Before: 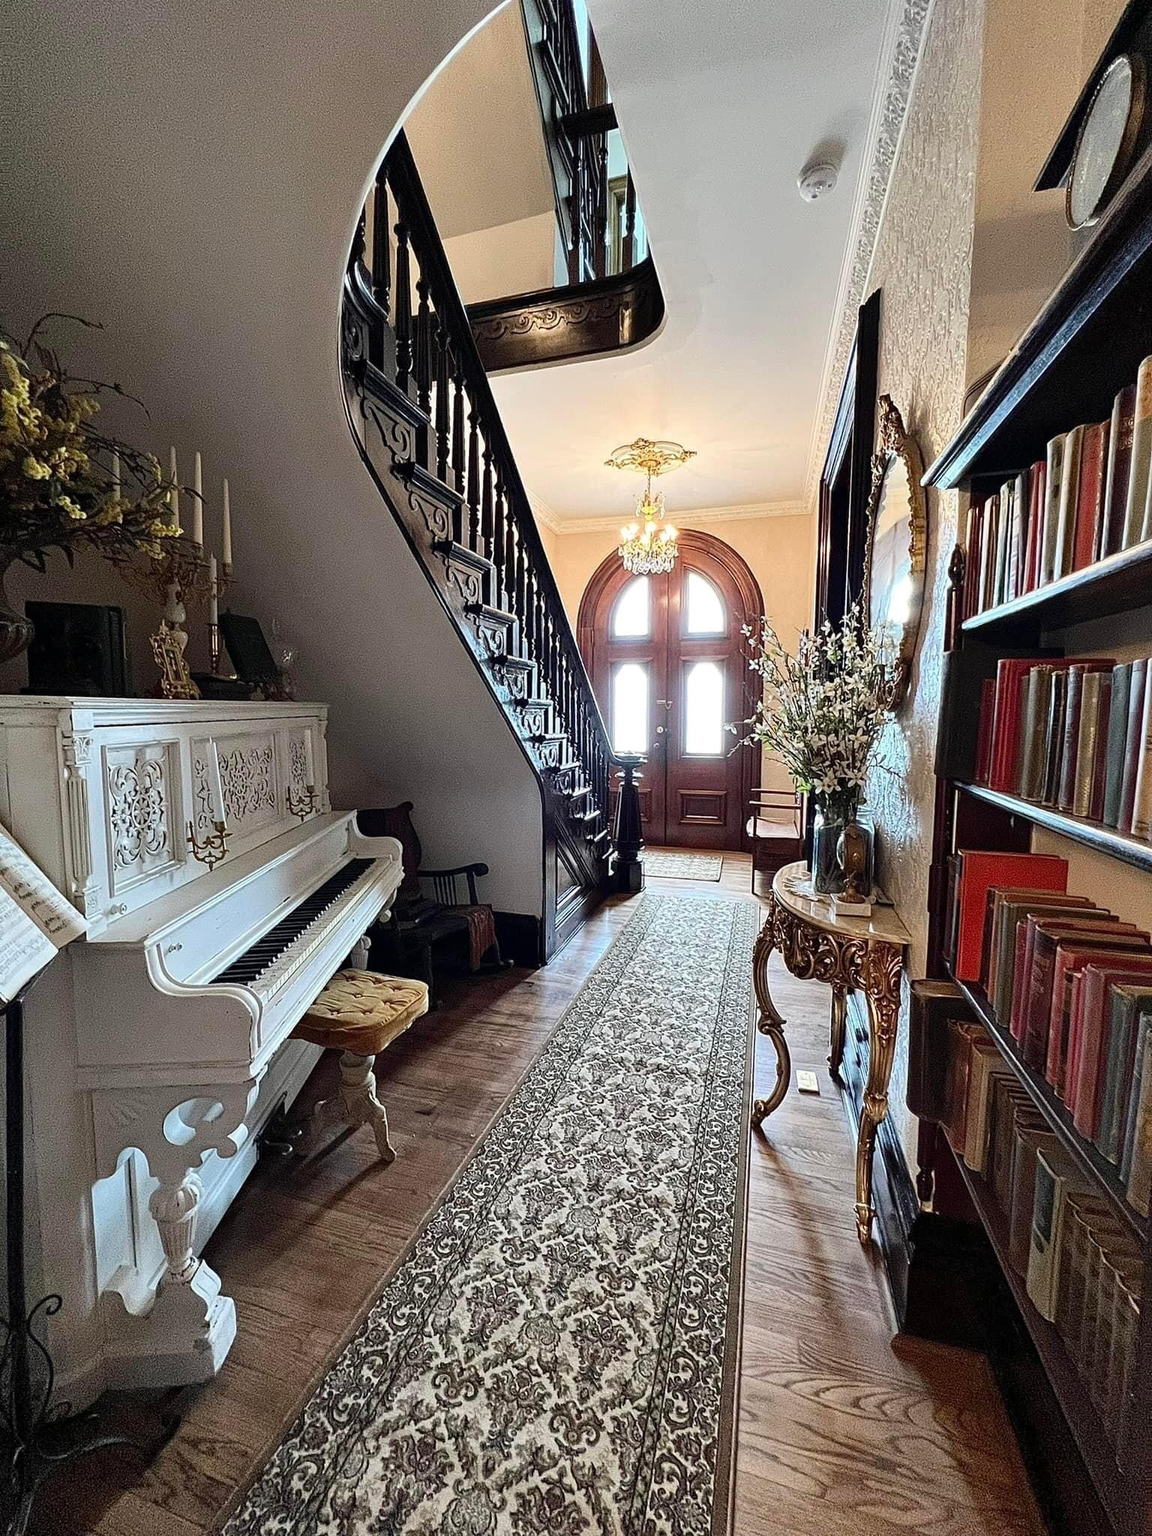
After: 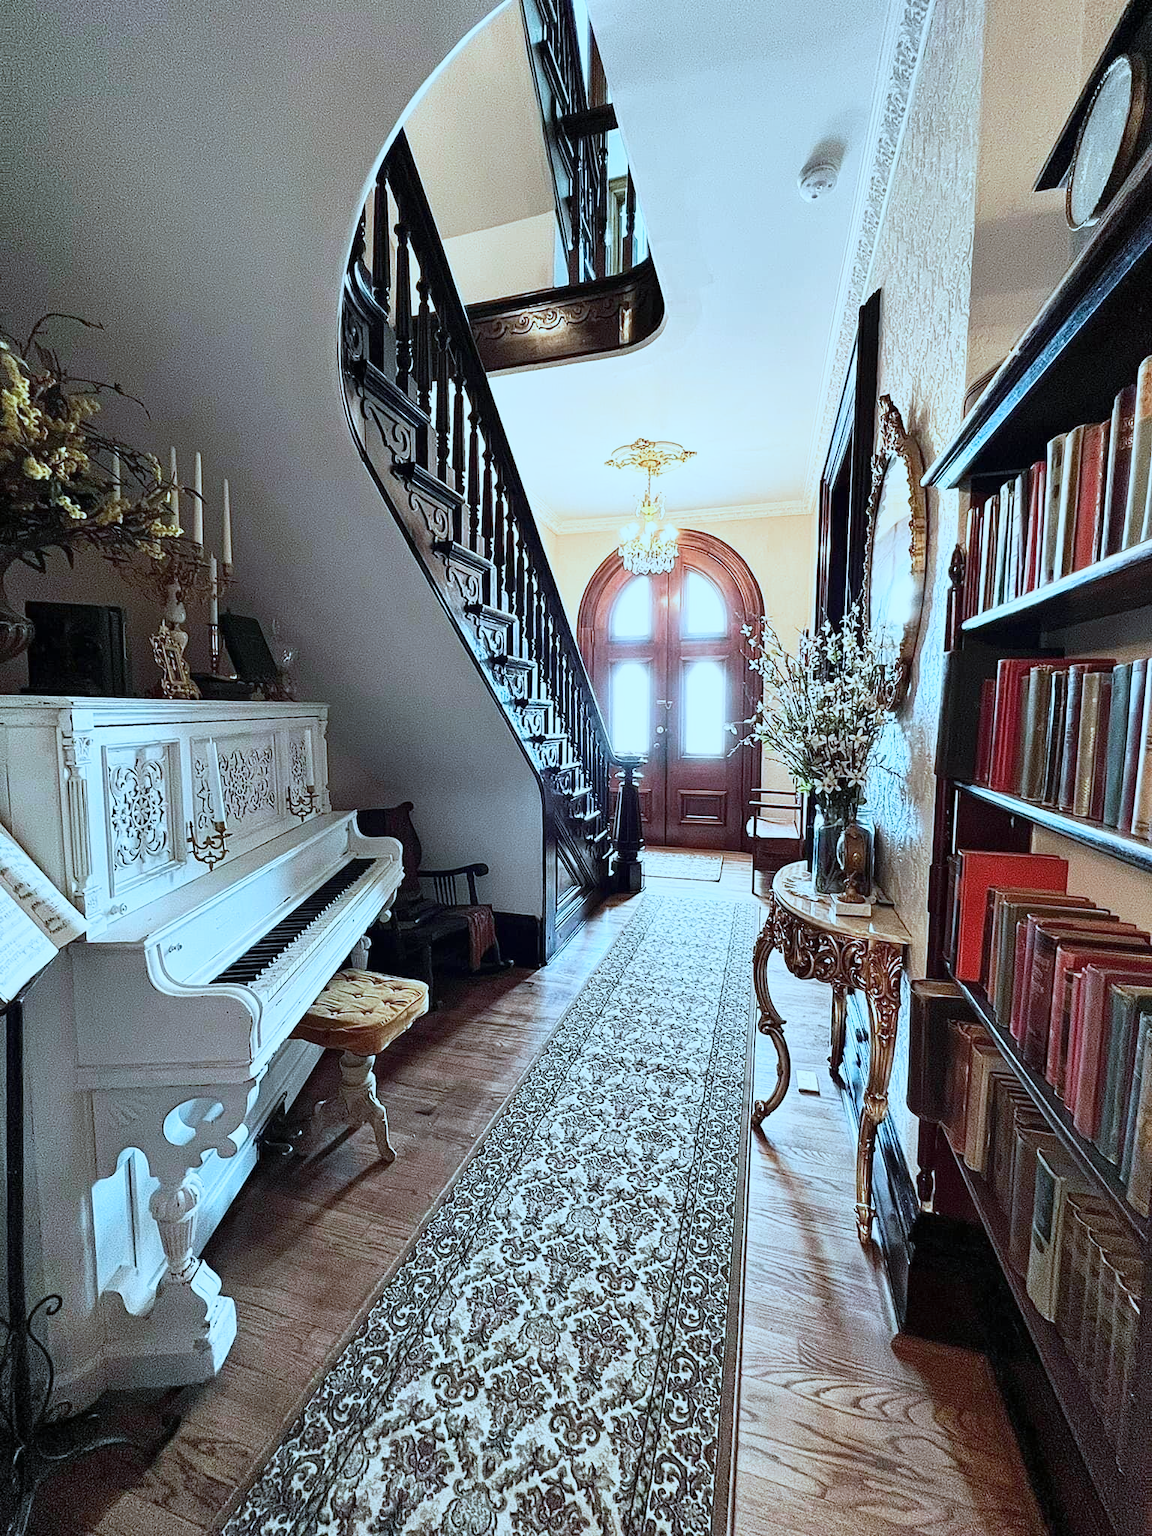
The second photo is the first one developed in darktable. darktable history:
base curve: curves: ch0 [(0, 0) (0.088, 0.125) (0.176, 0.251) (0.354, 0.501) (0.613, 0.749) (1, 0.877)], preserve colors none
color correction: highlights a* -10.57, highlights b* -19.43
tone equalizer: on, module defaults
